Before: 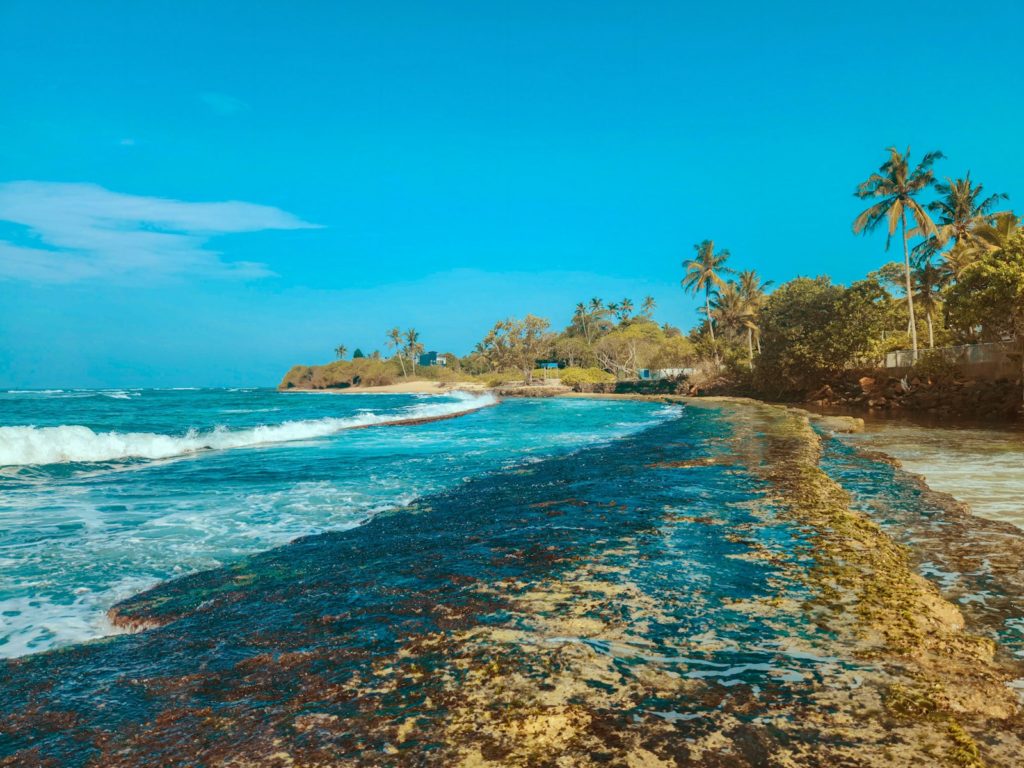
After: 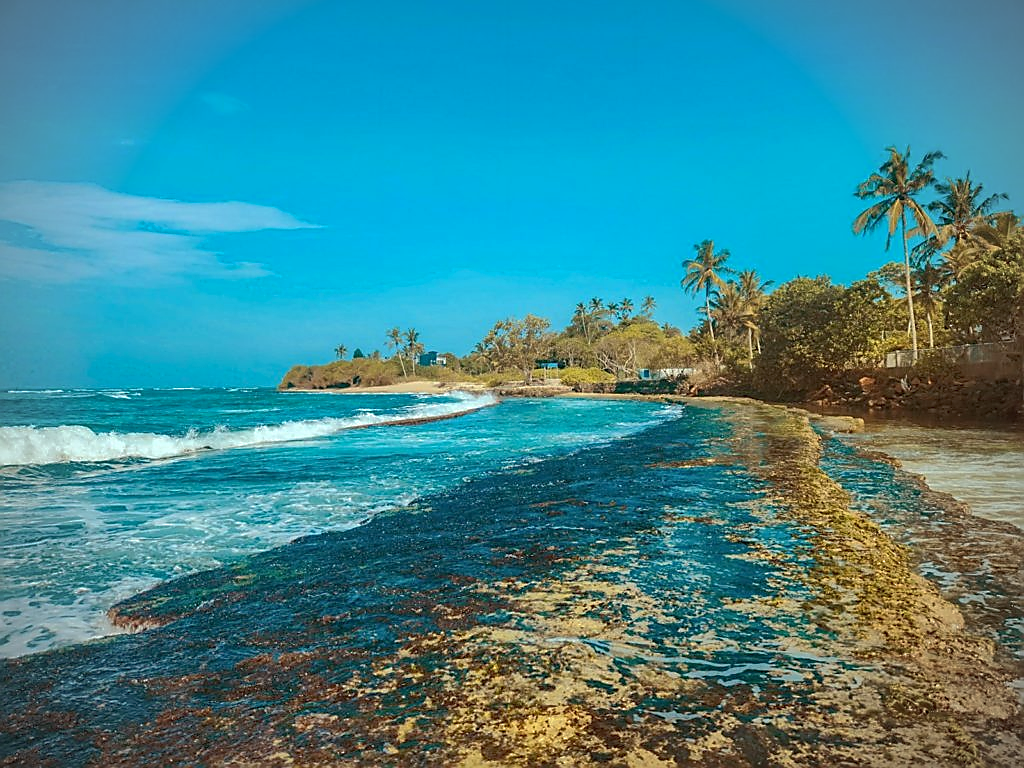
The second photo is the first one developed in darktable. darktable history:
sharpen: radius 1.35, amount 1.246, threshold 0.725
shadows and highlights: on, module defaults
local contrast: highlights 107%, shadows 100%, detail 119%, midtone range 0.2
vignetting: on, module defaults
